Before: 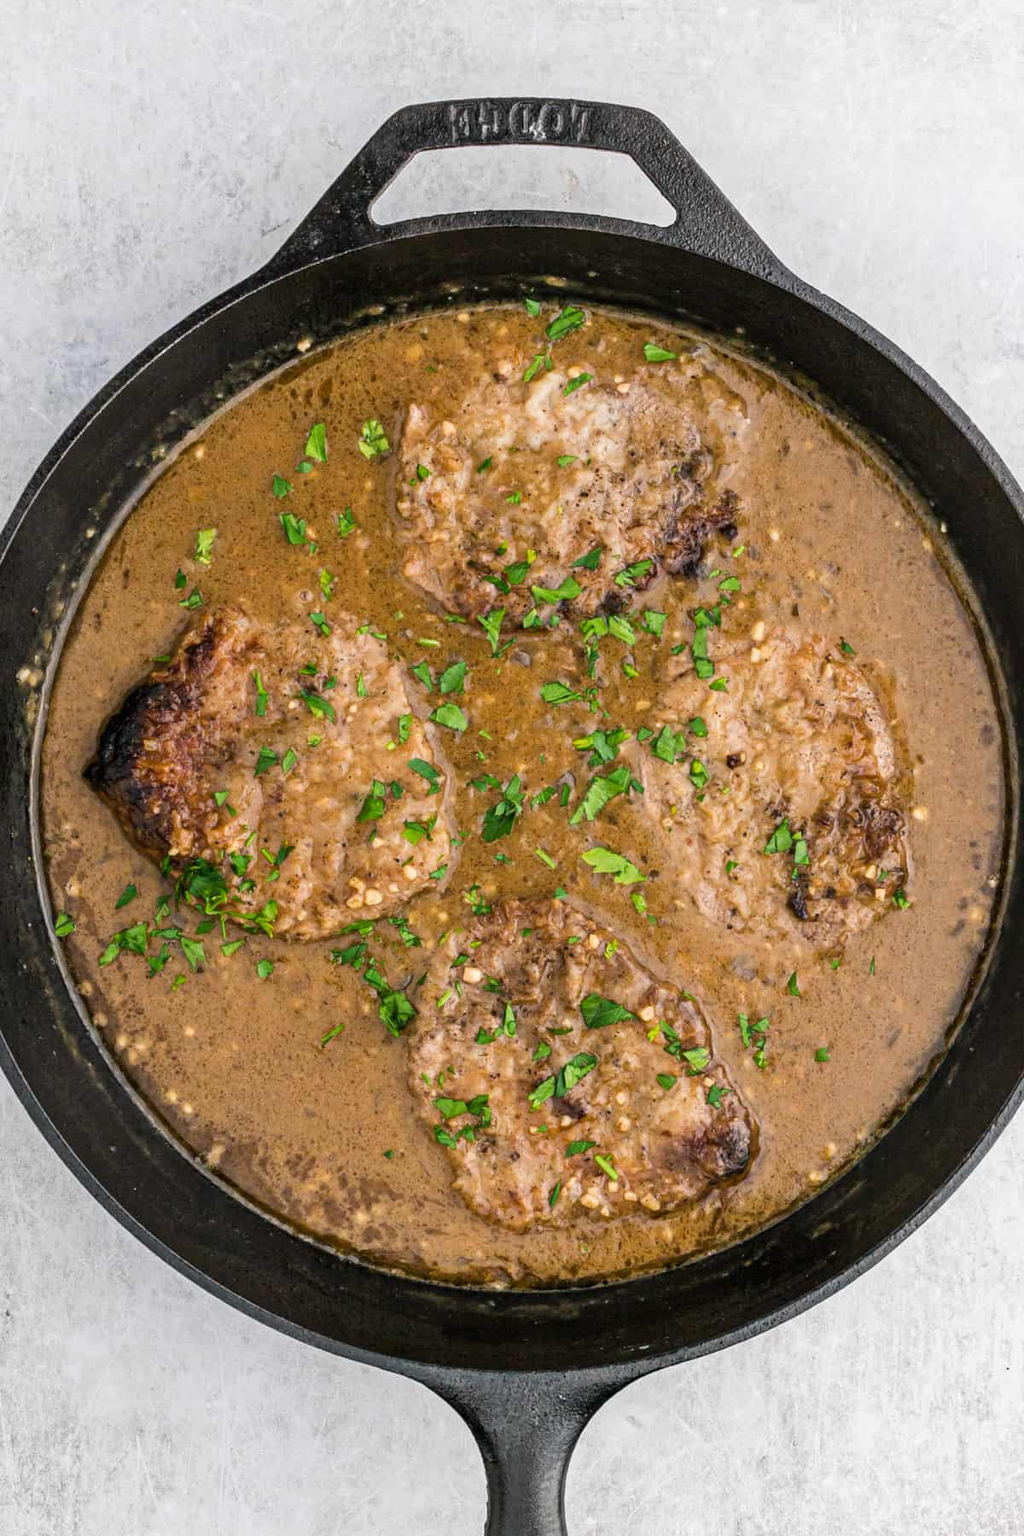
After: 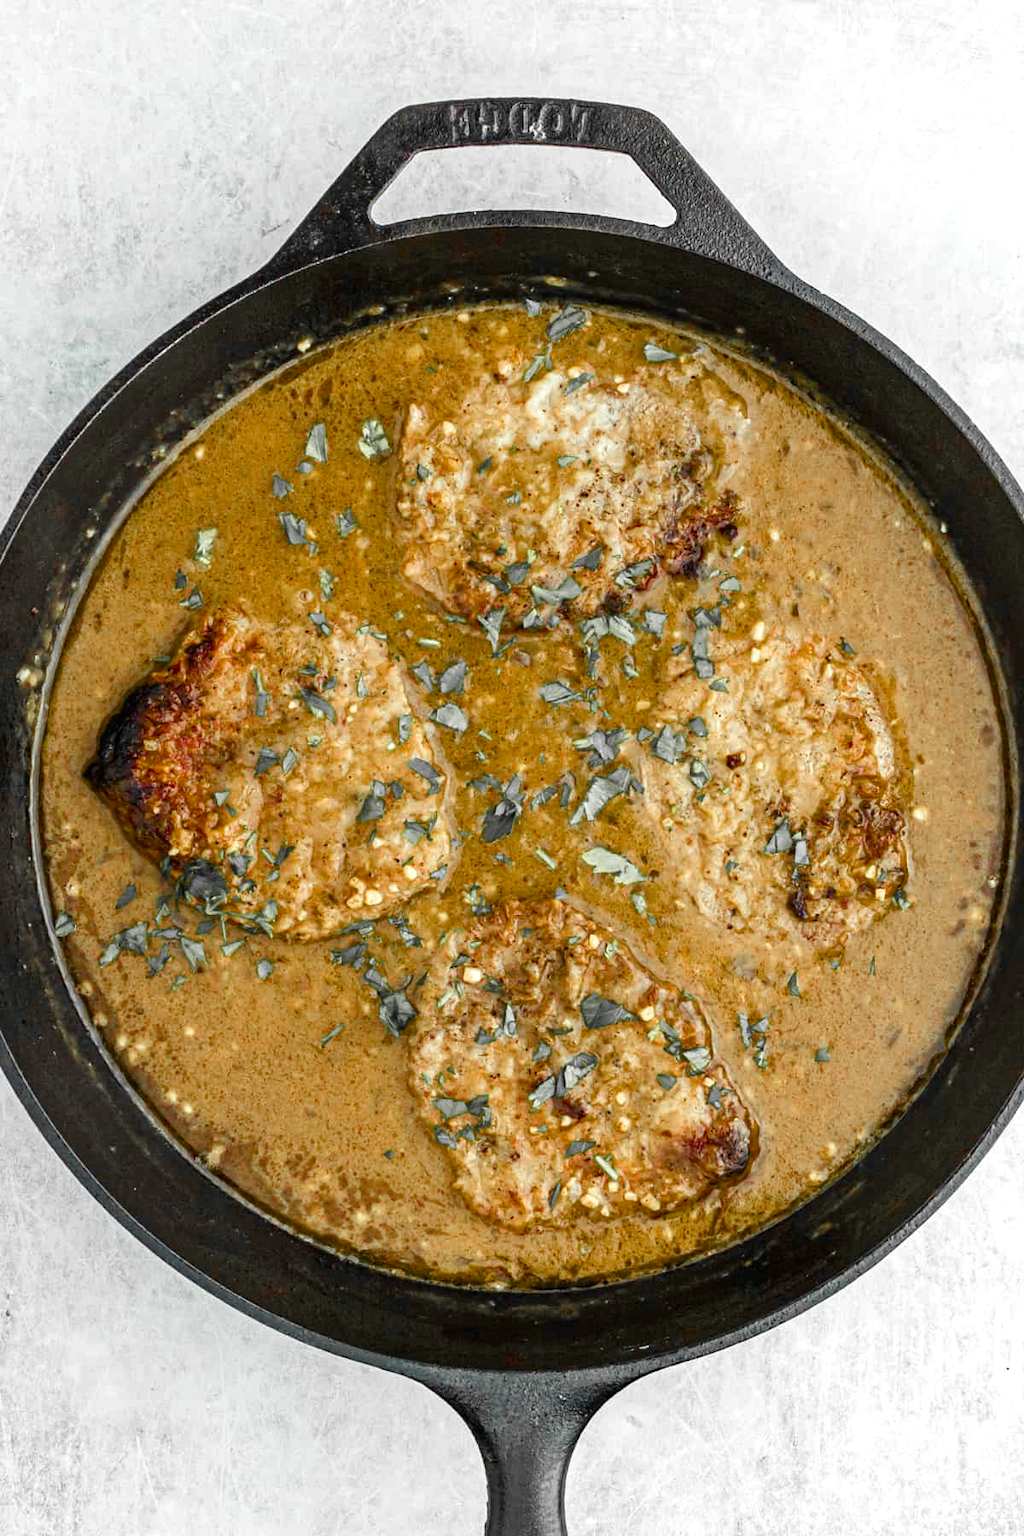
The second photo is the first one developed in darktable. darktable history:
tone equalizer: on, module defaults
color balance rgb: highlights gain › luminance 15.367%, highlights gain › chroma 7.13%, highlights gain › hue 125.79°, perceptual saturation grading › global saturation 0.925%, perceptual saturation grading › highlights -31.576%, perceptual saturation grading › mid-tones 5.887%, perceptual saturation grading › shadows 17.343%, global vibrance 50.552%
exposure: compensate exposure bias true, compensate highlight preservation false
color zones: curves: ch1 [(0, 0.679) (0.143, 0.647) (0.286, 0.261) (0.378, -0.011) (0.571, 0.396) (0.714, 0.399) (0.857, 0.406) (1, 0.679)]
